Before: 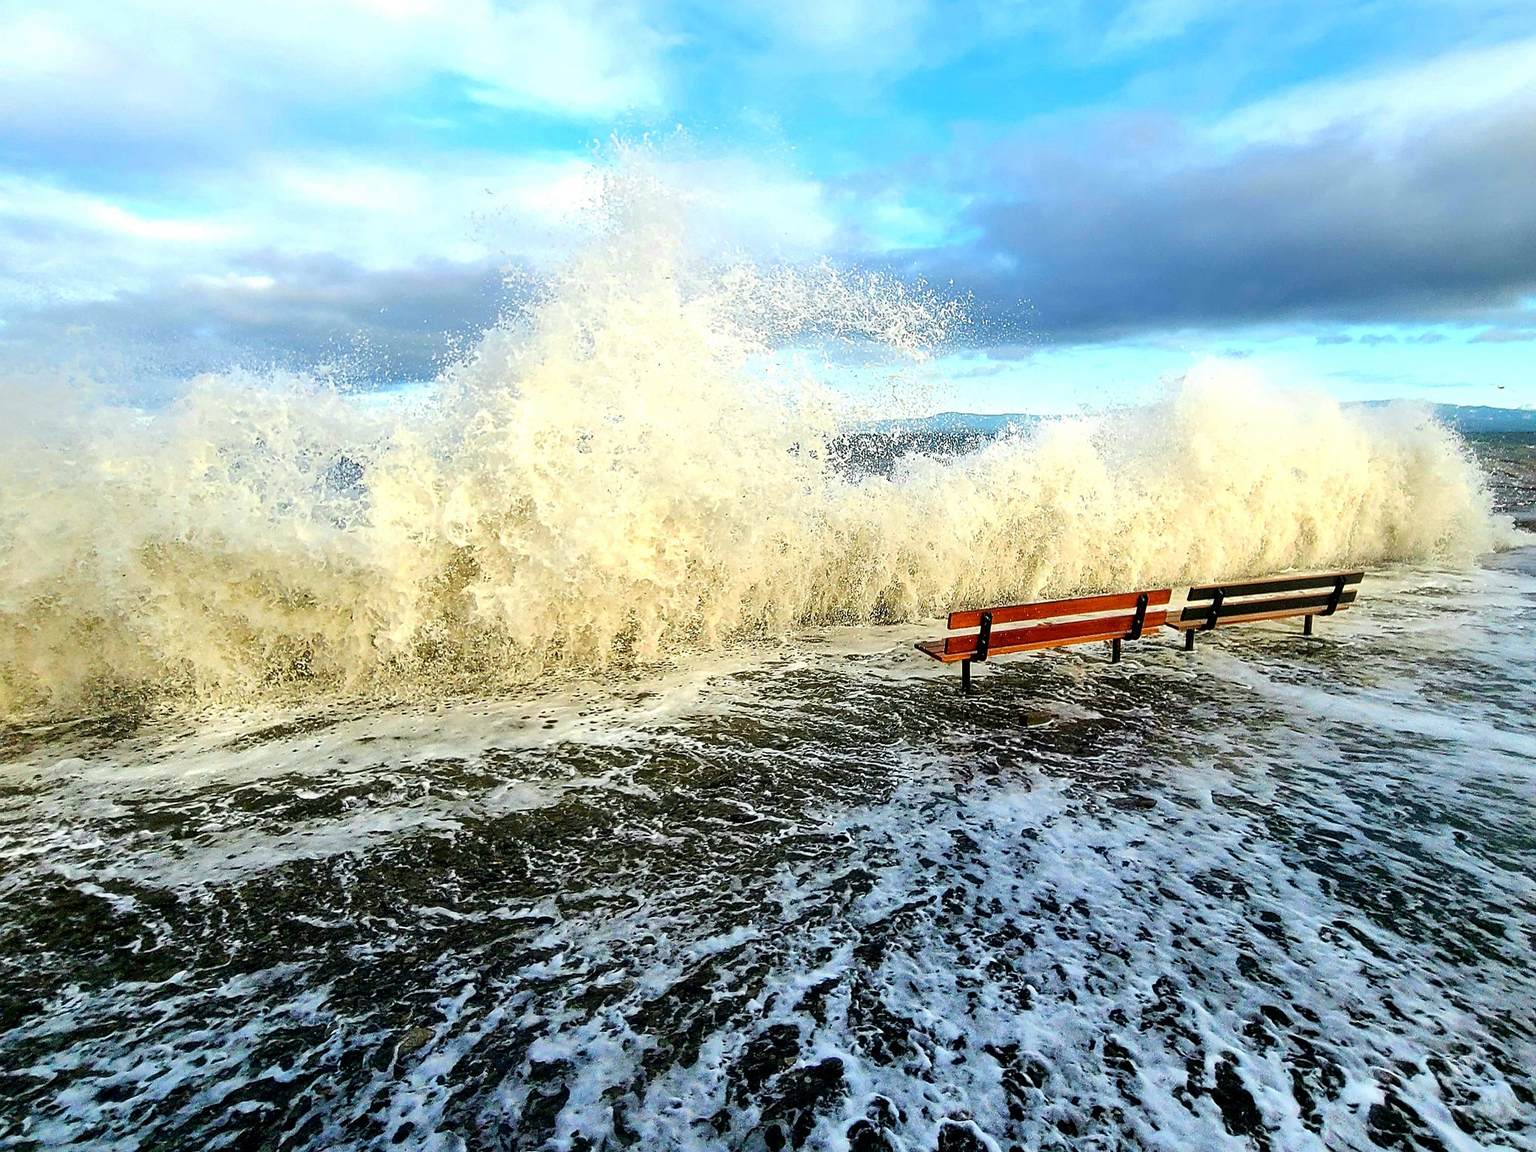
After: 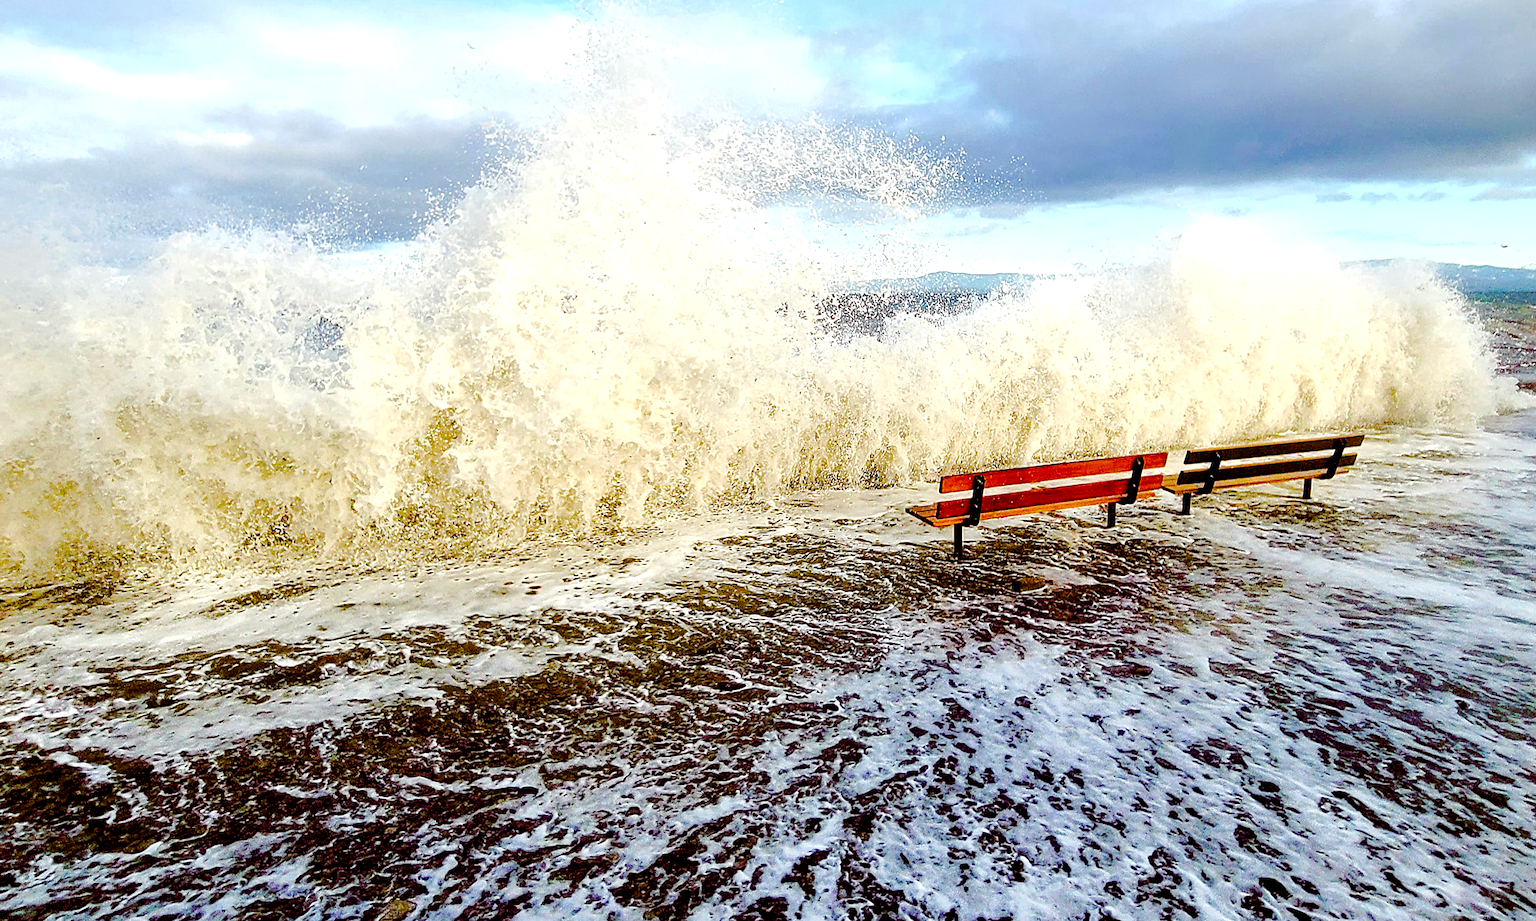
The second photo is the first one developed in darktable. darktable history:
tone equalizer: -8 EV -0.001 EV, -7 EV 0.003 EV, -6 EV -0.002 EV, -5 EV -0.011 EV, -4 EV -0.062 EV, -3 EV -0.216 EV, -2 EV -0.259 EV, -1 EV 0.111 EV, +0 EV 0.323 EV, edges refinement/feathering 500, mask exposure compensation -1.57 EV, preserve details no
crop and rotate: left 1.846%, top 12.704%, right 0.196%, bottom 8.918%
local contrast: highlights 100%, shadows 97%, detail 120%, midtone range 0.2
color balance rgb: global offset › luminance -0.225%, global offset › chroma 0.261%, perceptual saturation grading › global saturation 20%, perceptual saturation grading › highlights -25.161%, perceptual saturation grading › shadows 49.939%
tone curve: curves: ch0 [(0, 0) (0.131, 0.135) (0.288, 0.372) (0.451, 0.608) (0.612, 0.739) (0.736, 0.832) (1, 1)]; ch1 [(0, 0) (0.392, 0.398) (0.487, 0.471) (0.496, 0.493) (0.519, 0.531) (0.557, 0.591) (0.581, 0.639) (0.622, 0.711) (1, 1)]; ch2 [(0, 0) (0.388, 0.344) (0.438, 0.425) (0.476, 0.482) (0.502, 0.508) (0.524, 0.531) (0.538, 0.58) (0.58, 0.621) (0.613, 0.679) (0.655, 0.738) (1, 1)], preserve colors none
